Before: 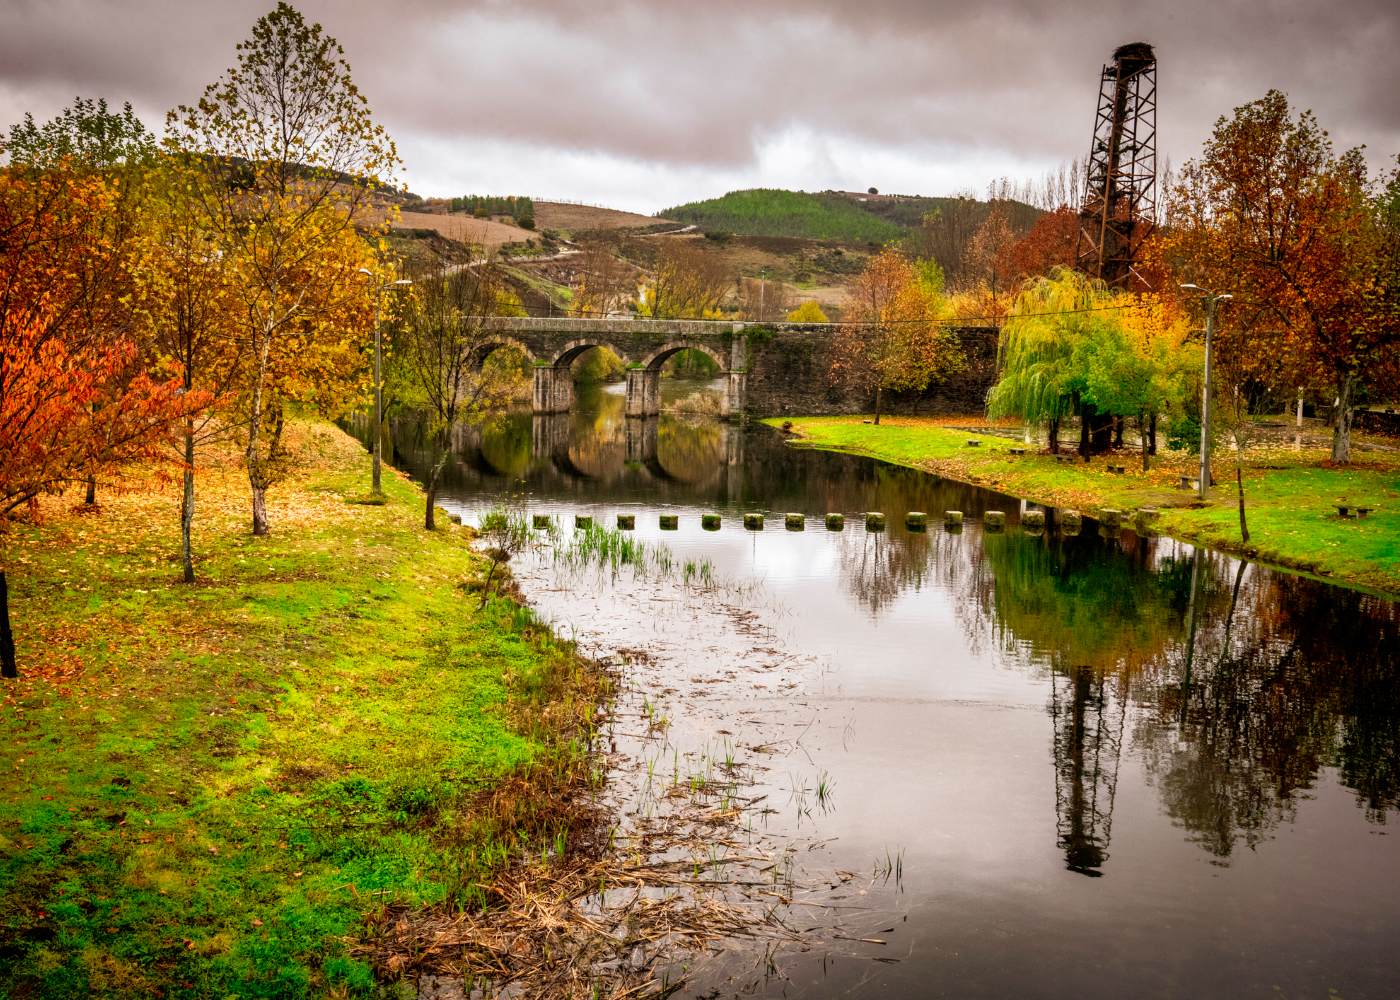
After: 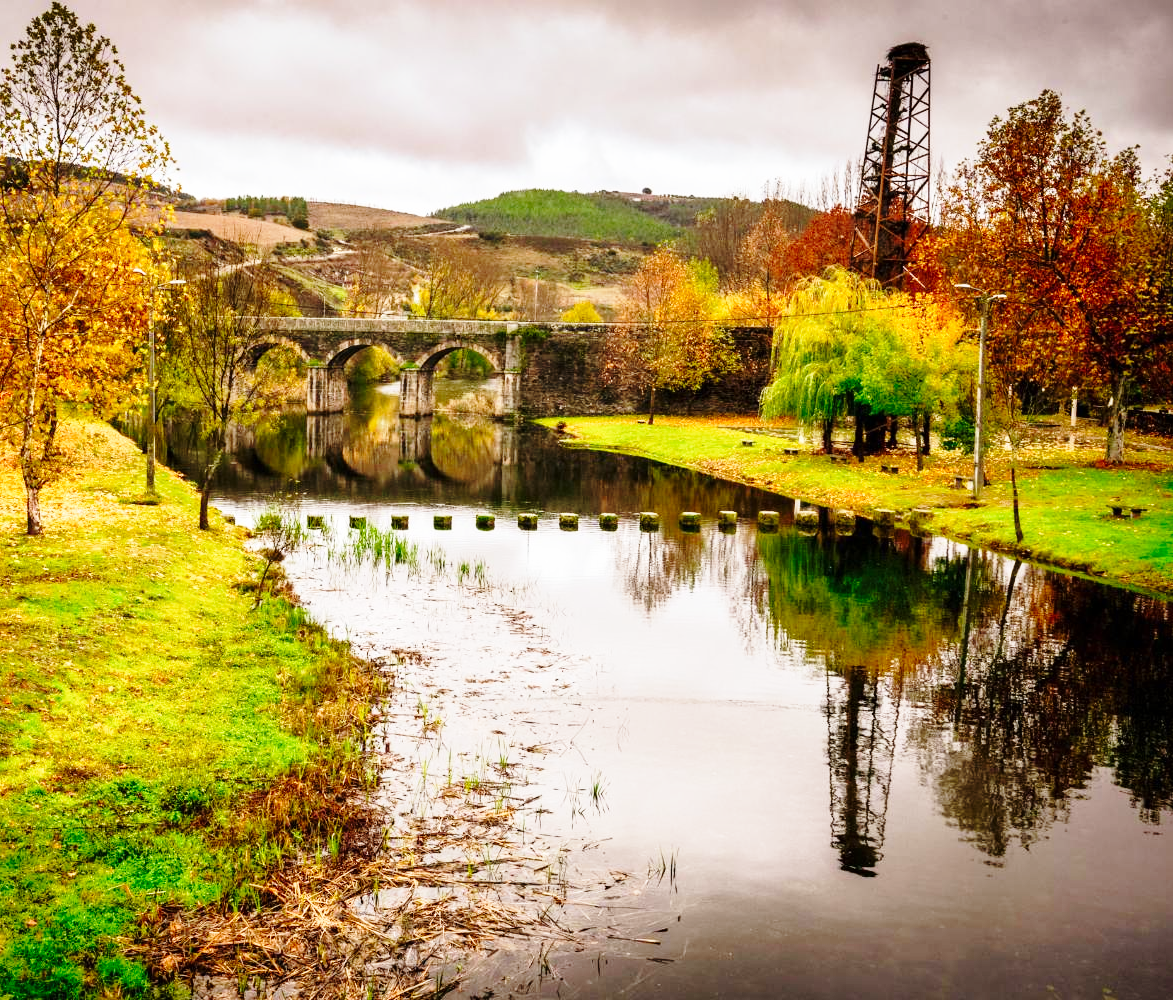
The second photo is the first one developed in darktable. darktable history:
crop: left 16.145%
base curve: curves: ch0 [(0, 0) (0.028, 0.03) (0.121, 0.232) (0.46, 0.748) (0.859, 0.968) (1, 1)], preserve colors none
